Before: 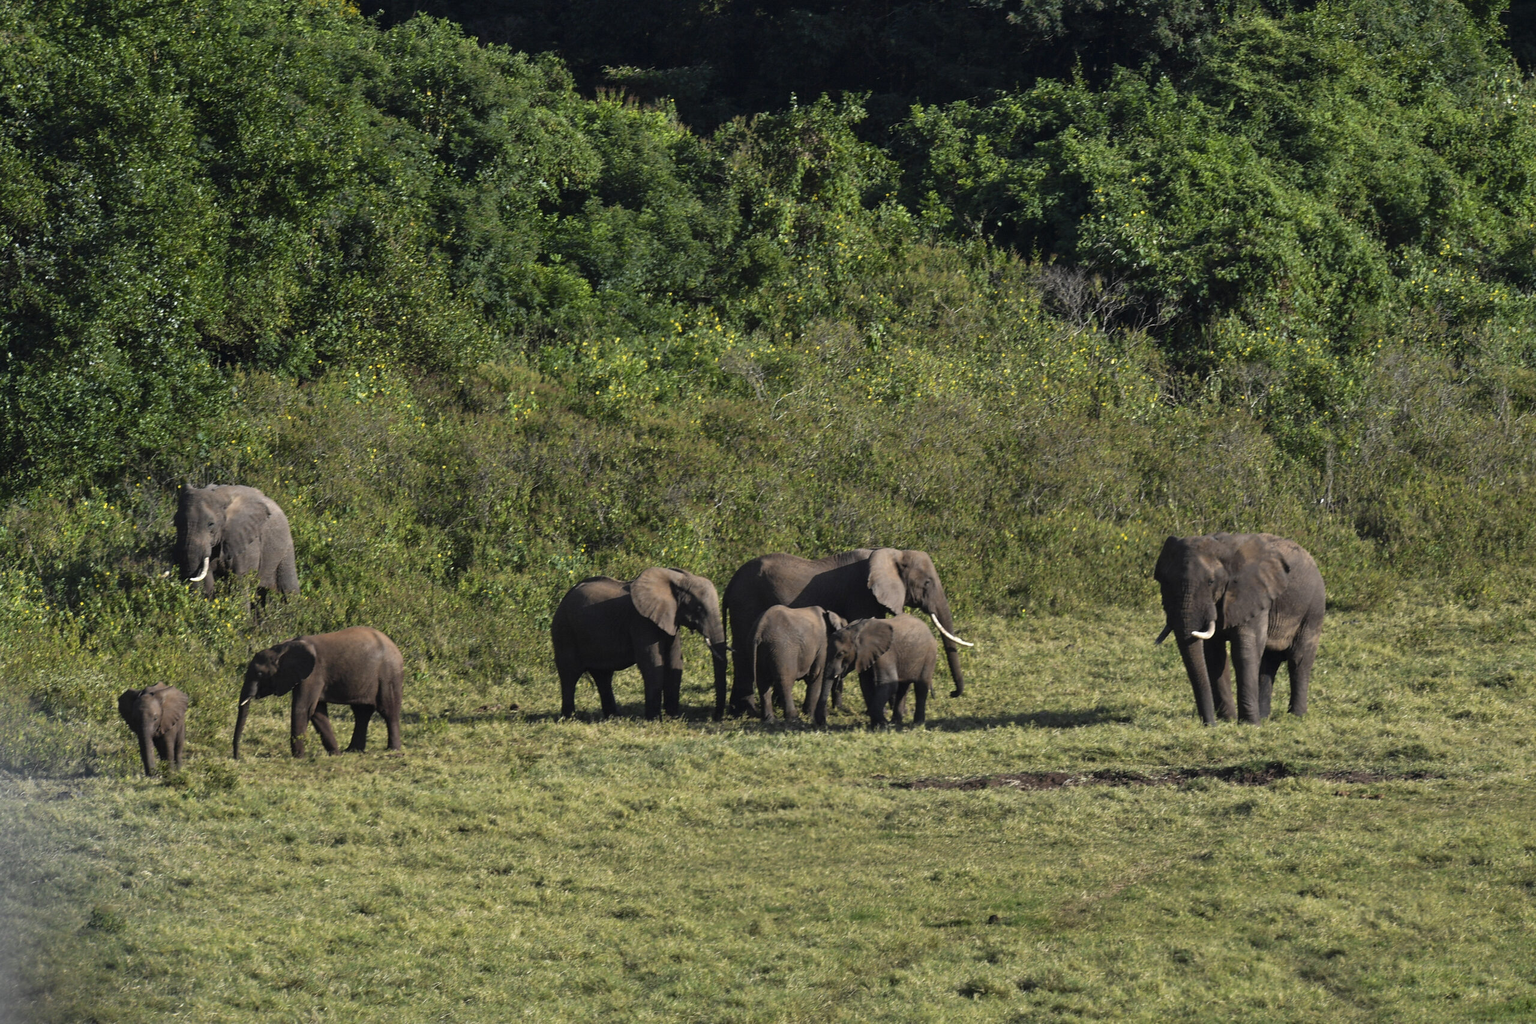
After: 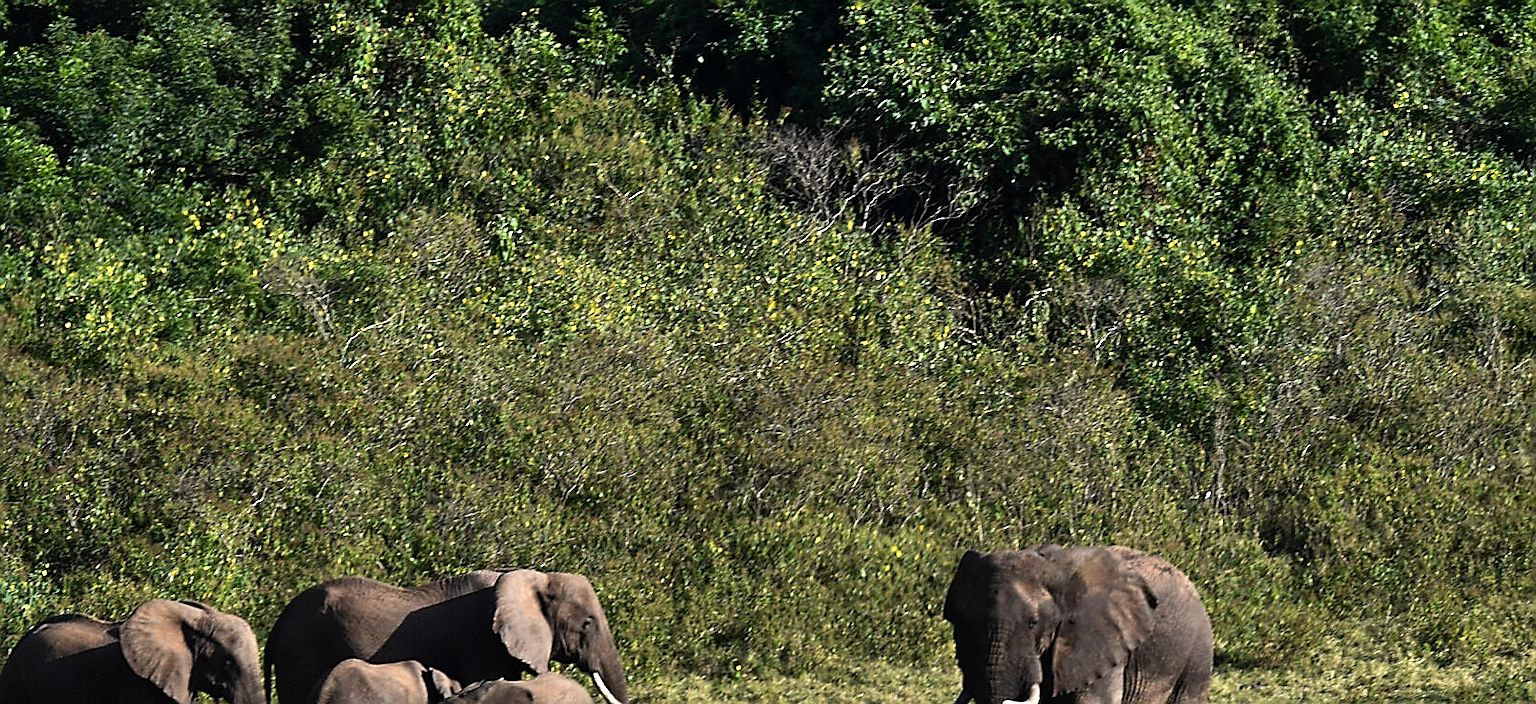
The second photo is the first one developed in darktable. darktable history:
sharpen: radius 1.372, amount 1.253, threshold 0.807
crop: left 36.13%, top 18.178%, right 0.301%, bottom 38.088%
tone equalizer: -8 EV -0.738 EV, -7 EV -0.714 EV, -6 EV -0.576 EV, -5 EV -0.386 EV, -3 EV 0.381 EV, -2 EV 0.6 EV, -1 EV 0.697 EV, +0 EV 0.729 EV, edges refinement/feathering 500, mask exposure compensation -1.57 EV, preserve details no
